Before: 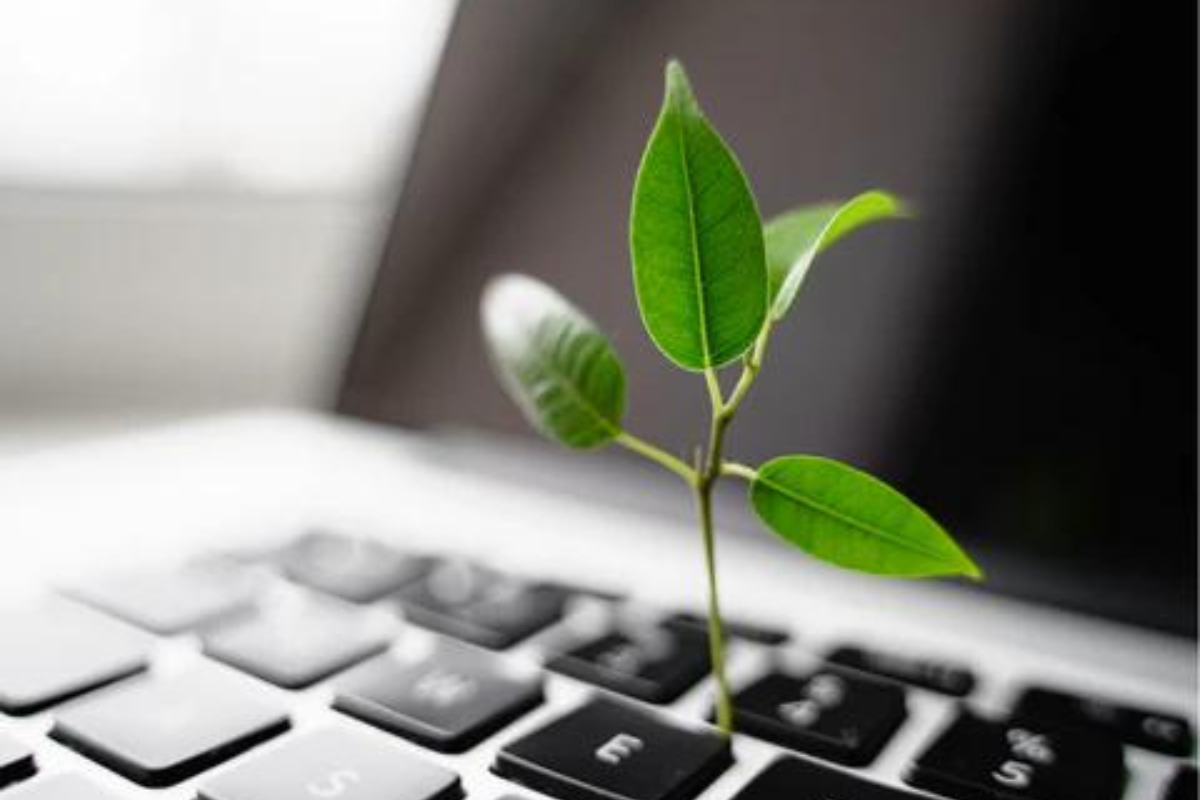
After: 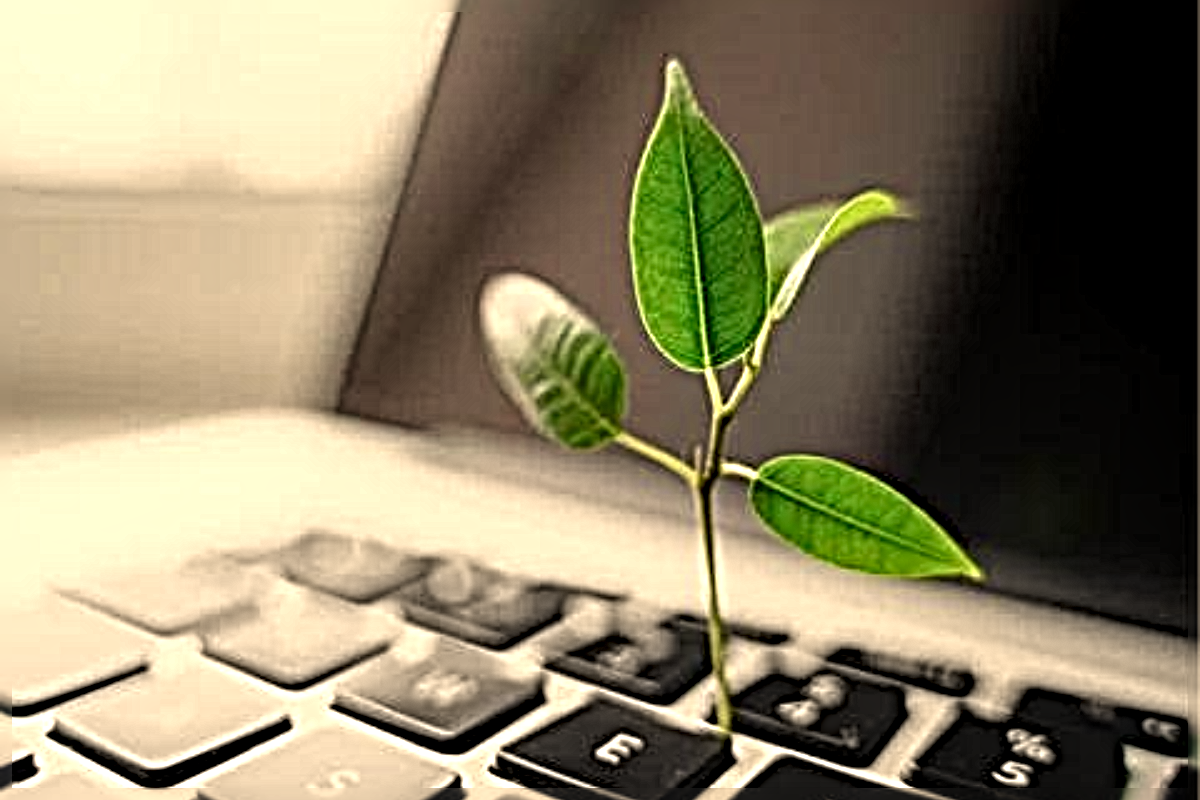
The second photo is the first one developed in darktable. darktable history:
sharpen: radius 6.3, amount 1.8, threshold 0
local contrast: on, module defaults
white balance: red 1.123, blue 0.83
